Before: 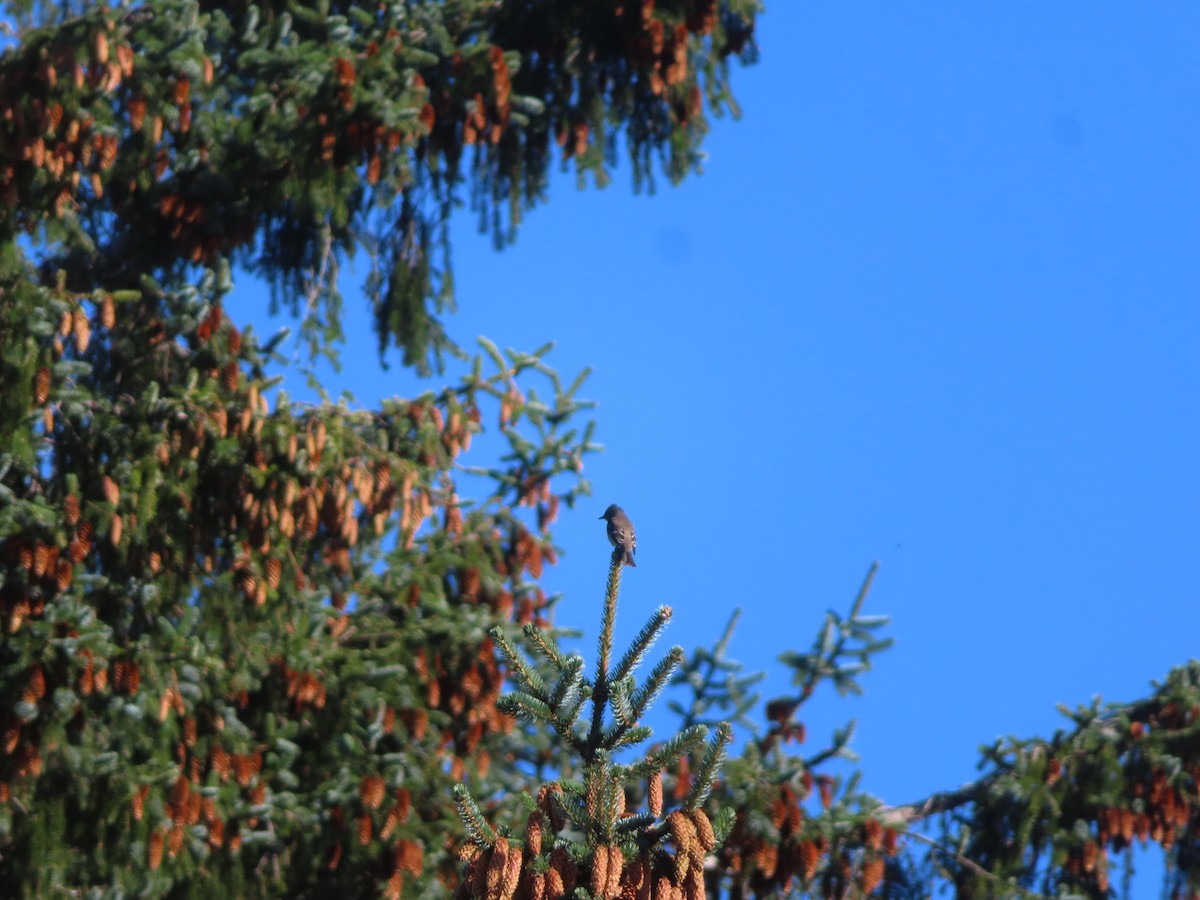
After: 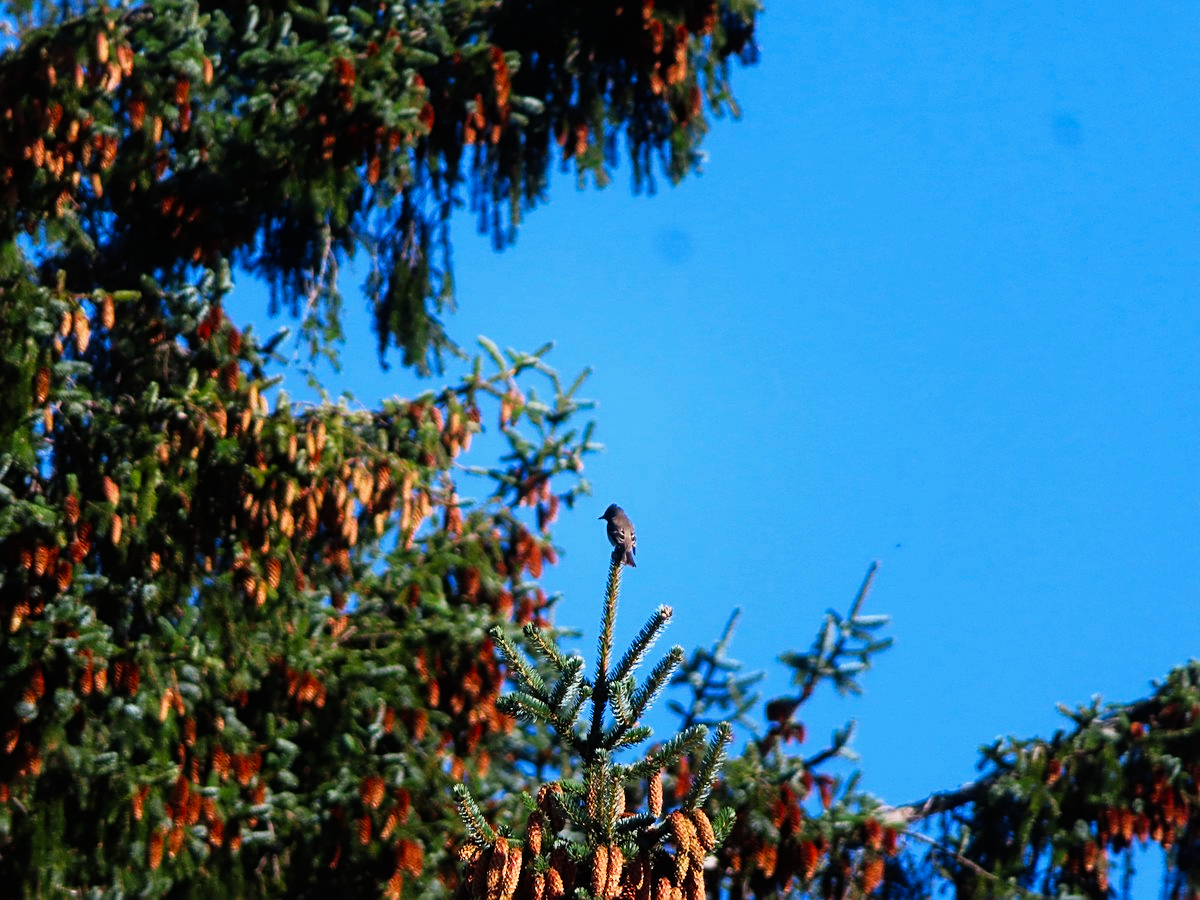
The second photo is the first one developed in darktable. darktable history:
sigmoid: contrast 1.93, skew 0.29, preserve hue 0%
sharpen: on, module defaults
